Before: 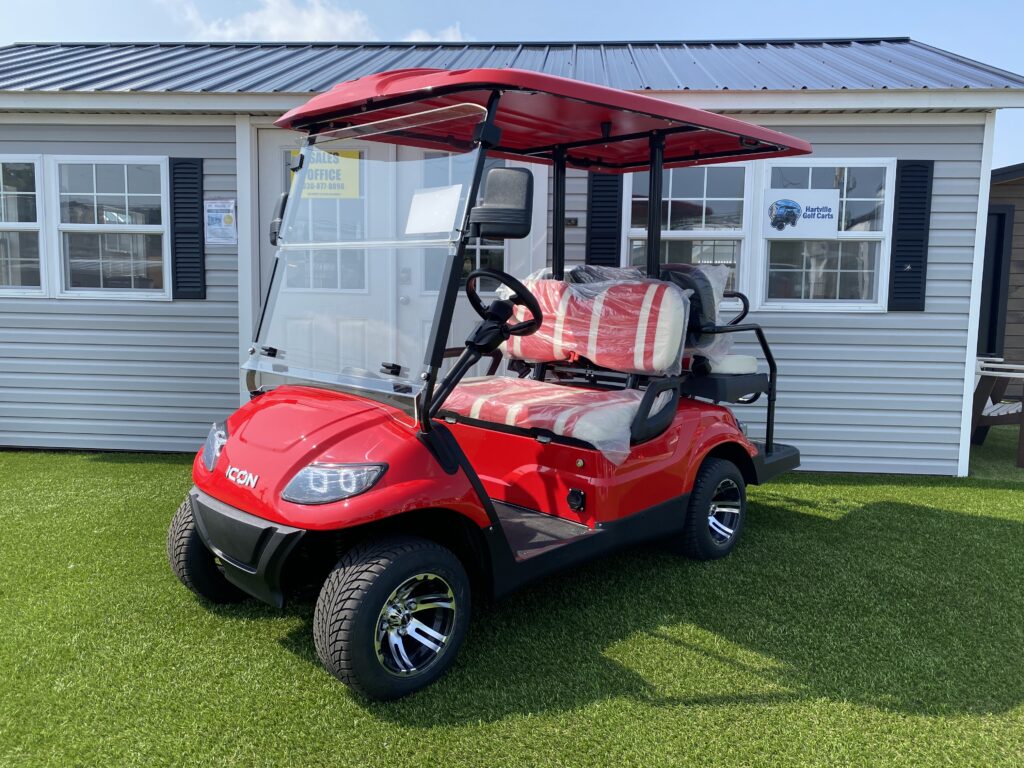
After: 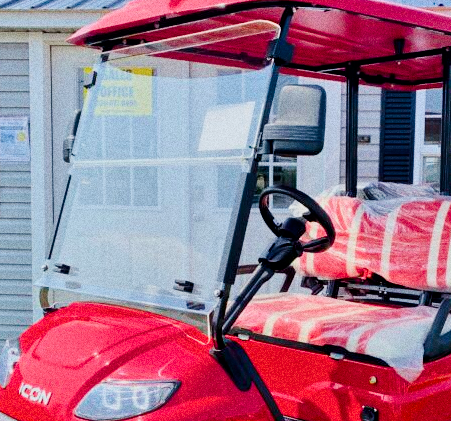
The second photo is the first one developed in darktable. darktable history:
crop: left 20.248%, top 10.86%, right 35.675%, bottom 34.321%
white balance: emerald 1
tone equalizer: -7 EV 0.15 EV, -6 EV 0.6 EV, -5 EV 1.15 EV, -4 EV 1.33 EV, -3 EV 1.15 EV, -2 EV 0.6 EV, -1 EV 0.15 EV, mask exposure compensation -0.5 EV
color balance rgb: perceptual saturation grading › global saturation 25%, perceptual brilliance grading › mid-tones 10%, perceptual brilliance grading › shadows 15%, global vibrance 20%
contrast brightness saturation: contrast 0.28
grain: coarseness 11.82 ISO, strength 36.67%, mid-tones bias 74.17%
filmic rgb: black relative exposure -6.98 EV, white relative exposure 5.63 EV, hardness 2.86
